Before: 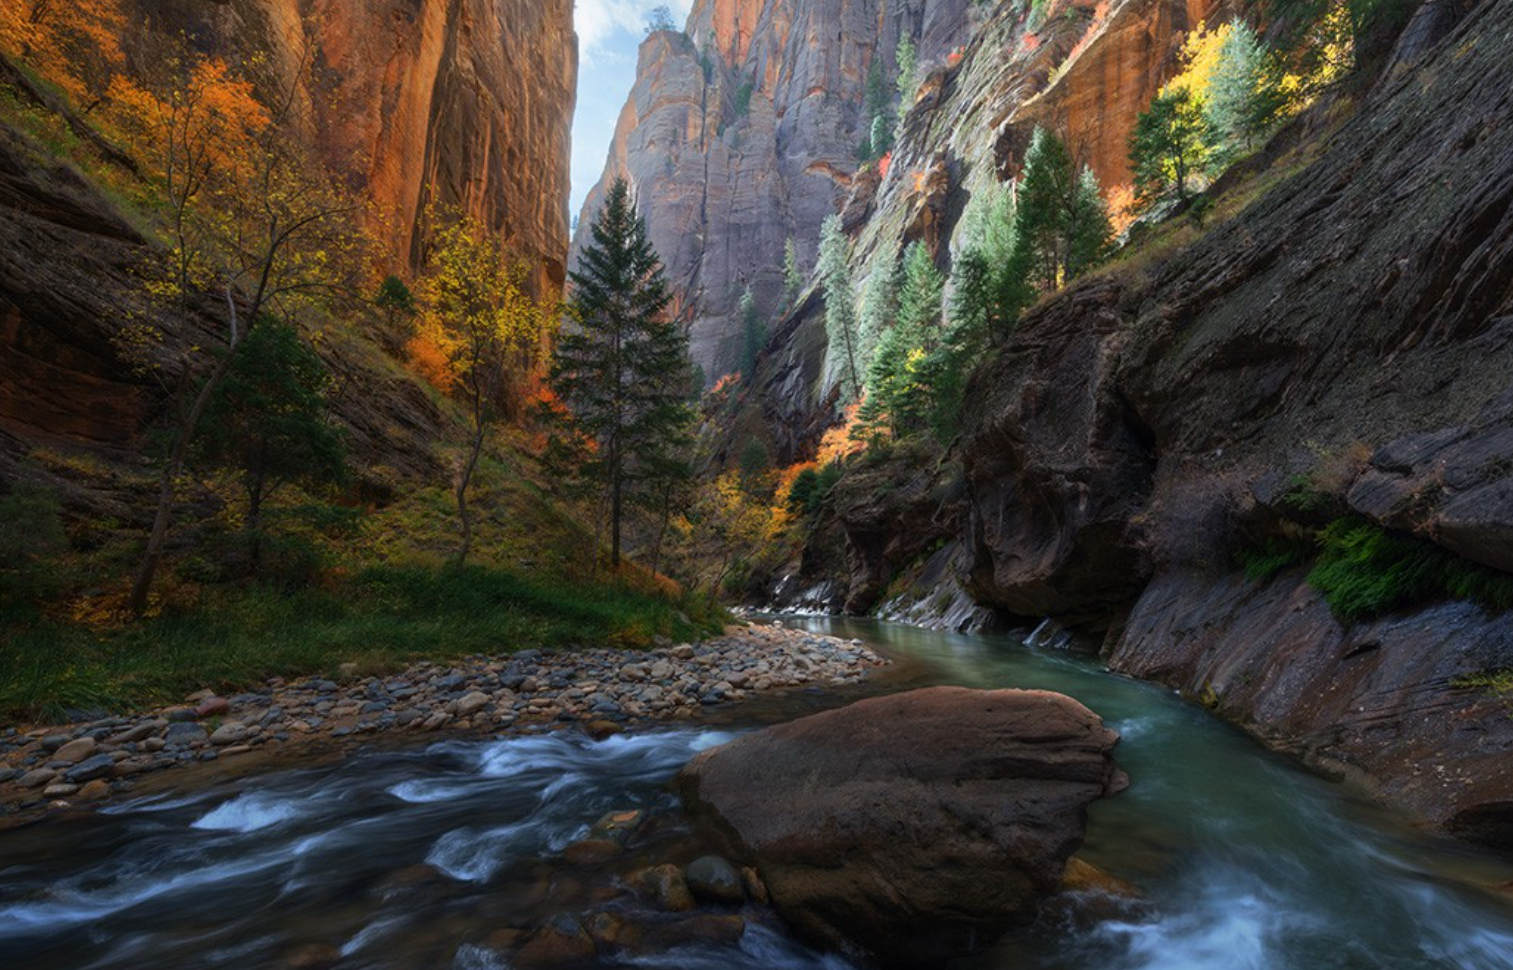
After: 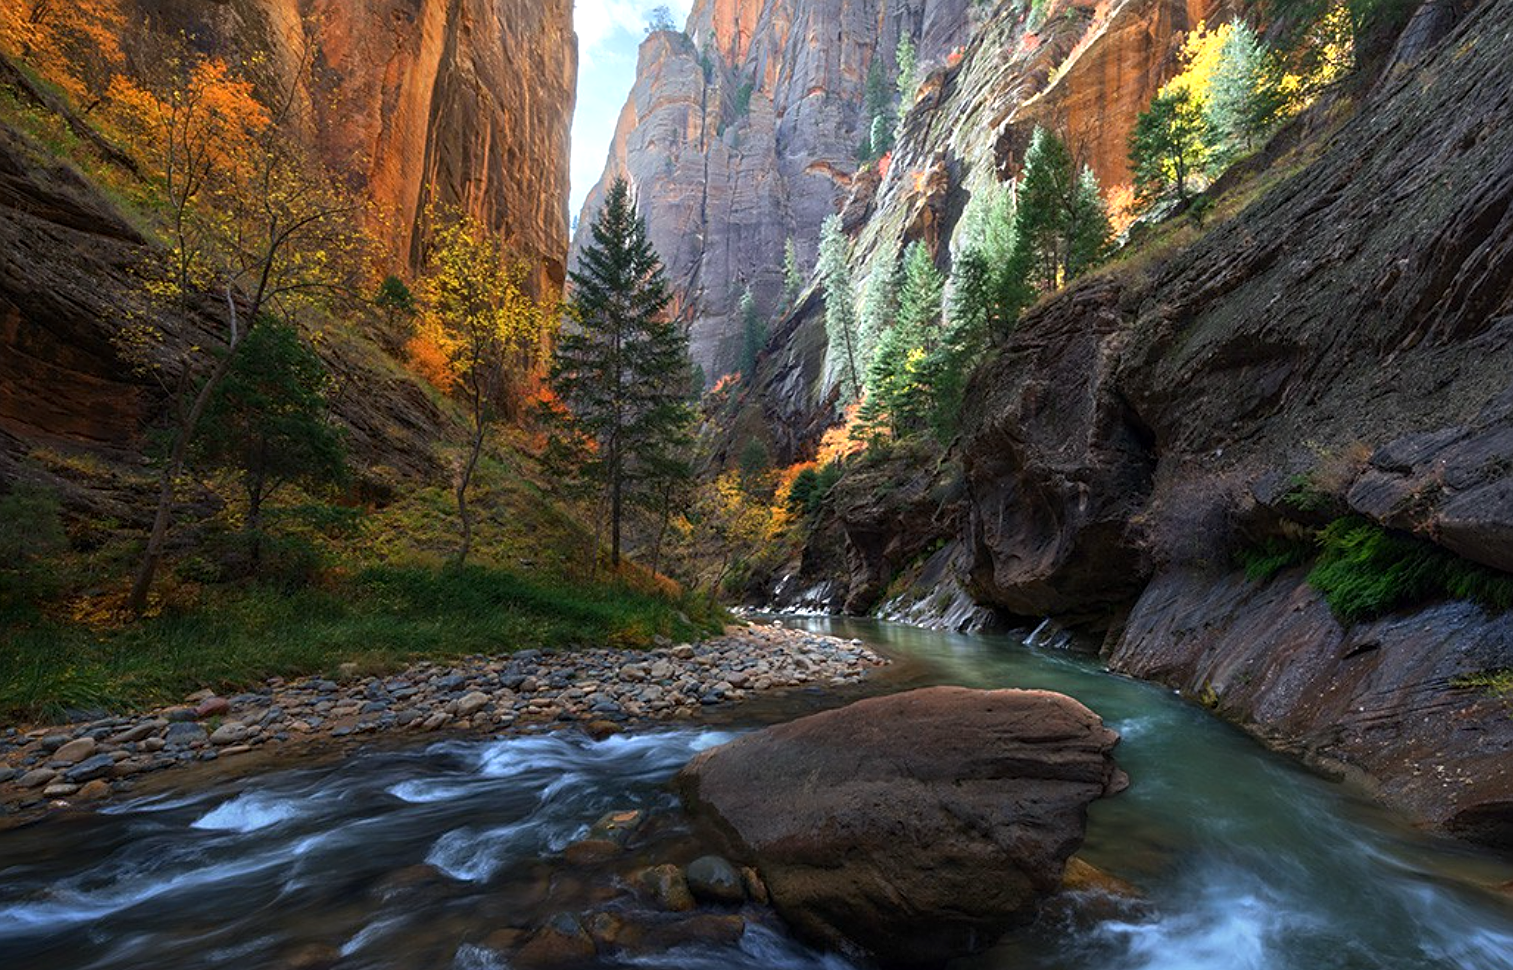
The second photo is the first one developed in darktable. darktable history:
exposure: black level correction 0.001, exposure 0.498 EV, compensate highlight preservation false
sharpen: on, module defaults
